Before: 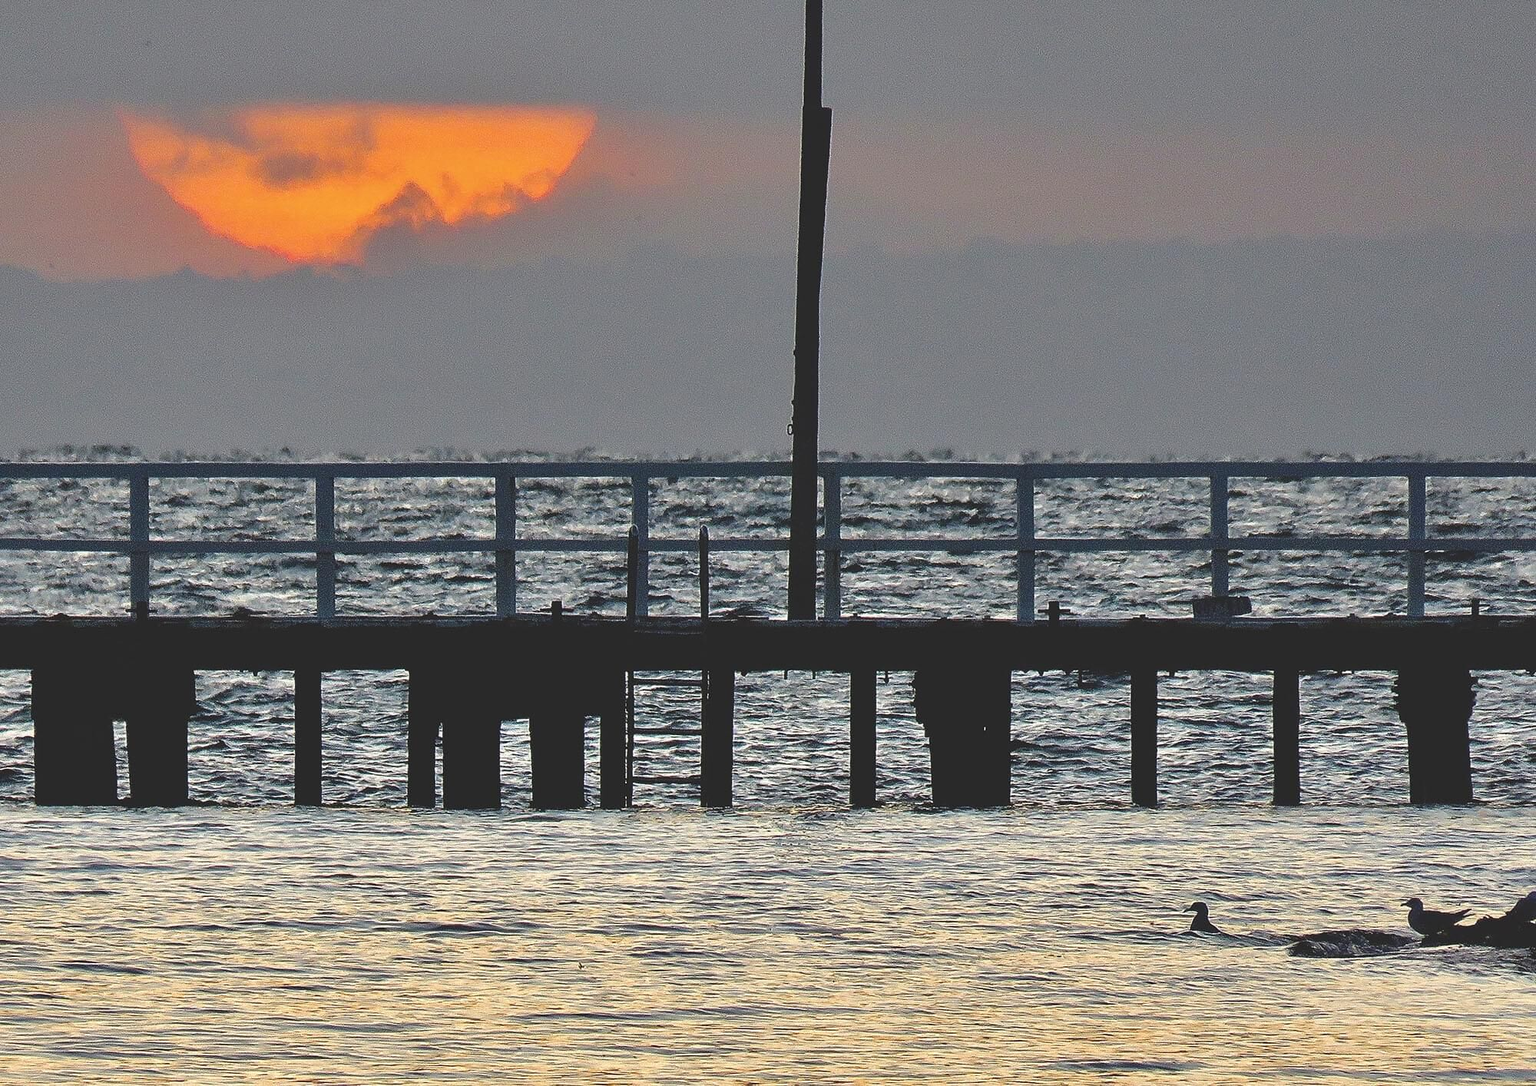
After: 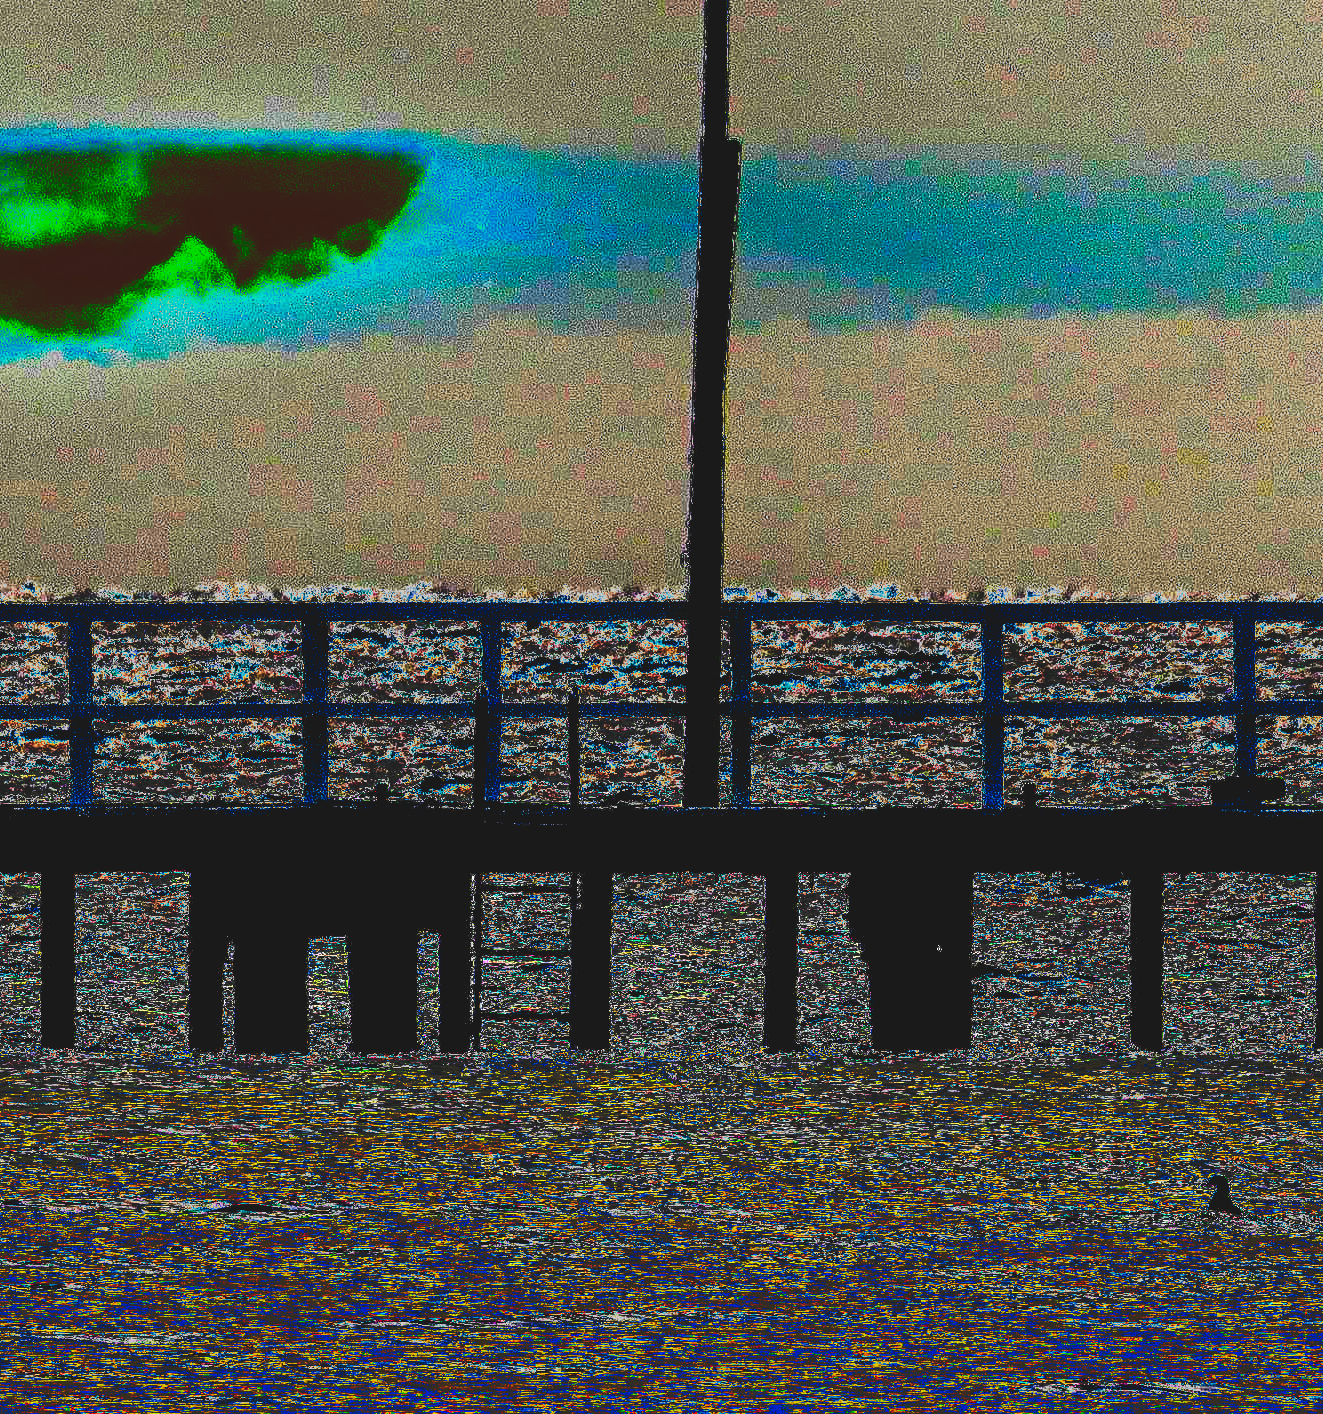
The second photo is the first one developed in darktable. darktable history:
crop: left 17.196%, right 16.627%
color balance rgb: linear chroma grading › global chroma 14.885%, perceptual saturation grading › global saturation 9.701%, global vibrance 20%
base curve: preserve colors none
tone curve: curves: ch0 [(0, 0) (0.003, 0.99) (0.011, 0.983) (0.025, 0.934) (0.044, 0.719) (0.069, 0.382) (0.1, 0.204) (0.136, 0.093) (0.177, 0.094) (0.224, 0.093) (0.277, 0.098) (0.335, 0.214) (0.399, 0.616) (0.468, 0.827) (0.543, 0.464) (0.623, 0.145) (0.709, 0.127) (0.801, 0.187) (0.898, 0.203) (1, 1)], preserve colors none
